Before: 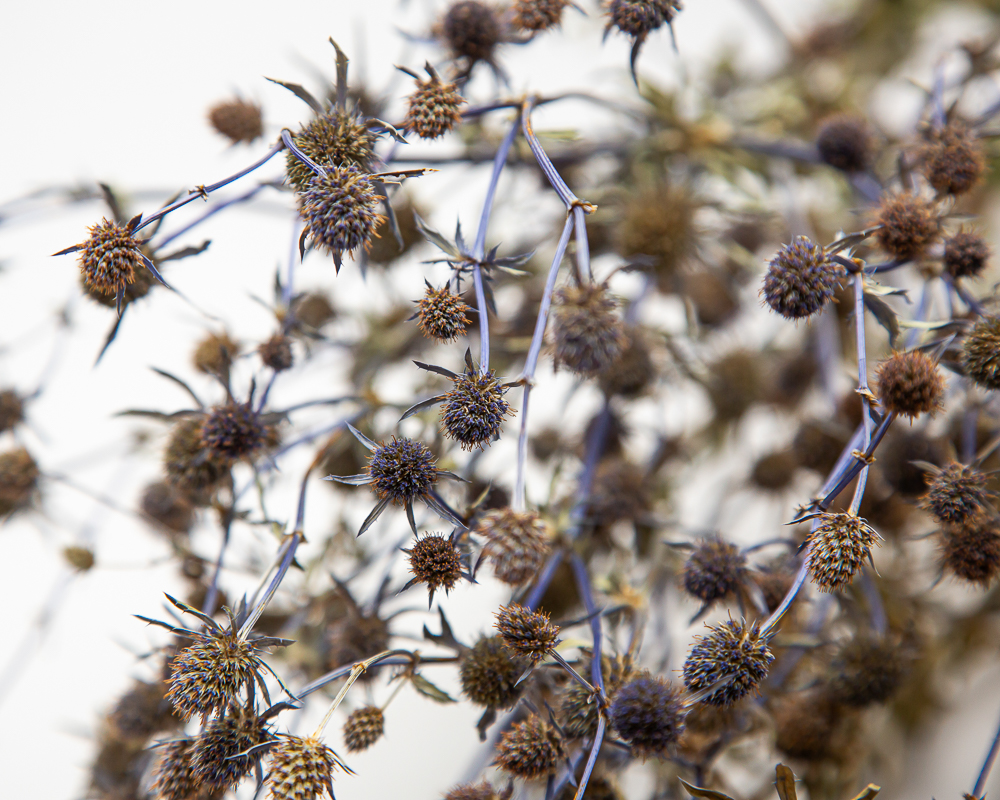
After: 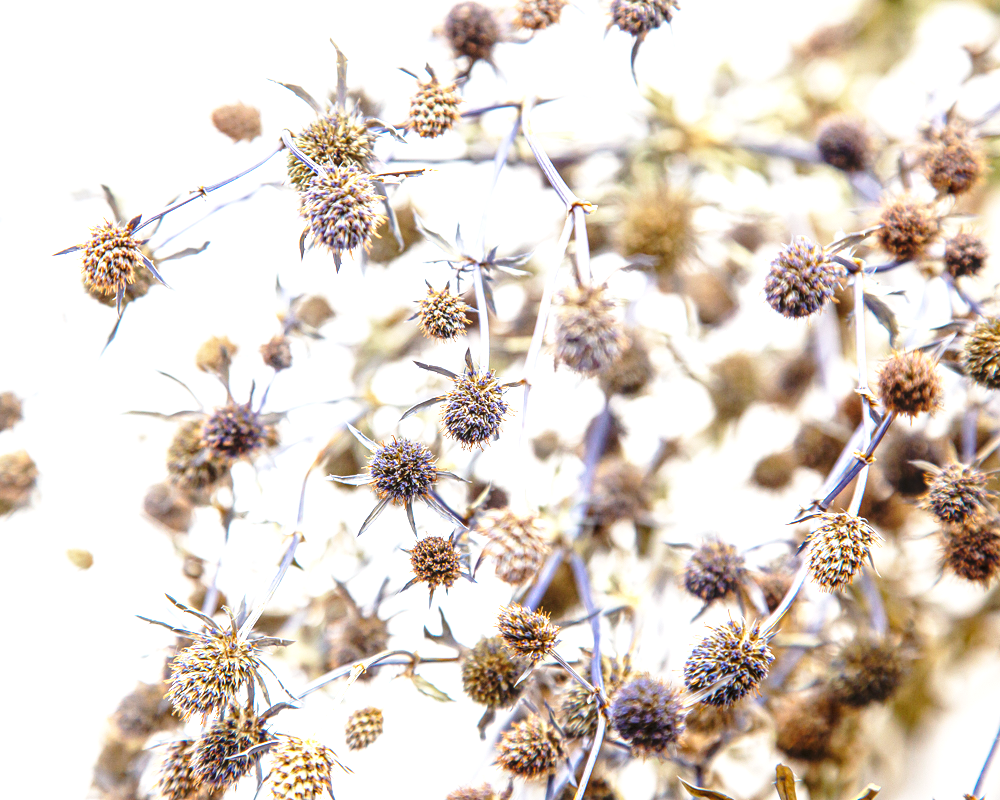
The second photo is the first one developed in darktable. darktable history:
local contrast: on, module defaults
base curve: curves: ch0 [(0, 0) (0.028, 0.03) (0.121, 0.232) (0.46, 0.748) (0.859, 0.968) (1, 1)], preserve colors none
contrast brightness saturation: saturation -0.03
exposure: black level correction -0.002, exposure 1.336 EV, compensate highlight preservation false
